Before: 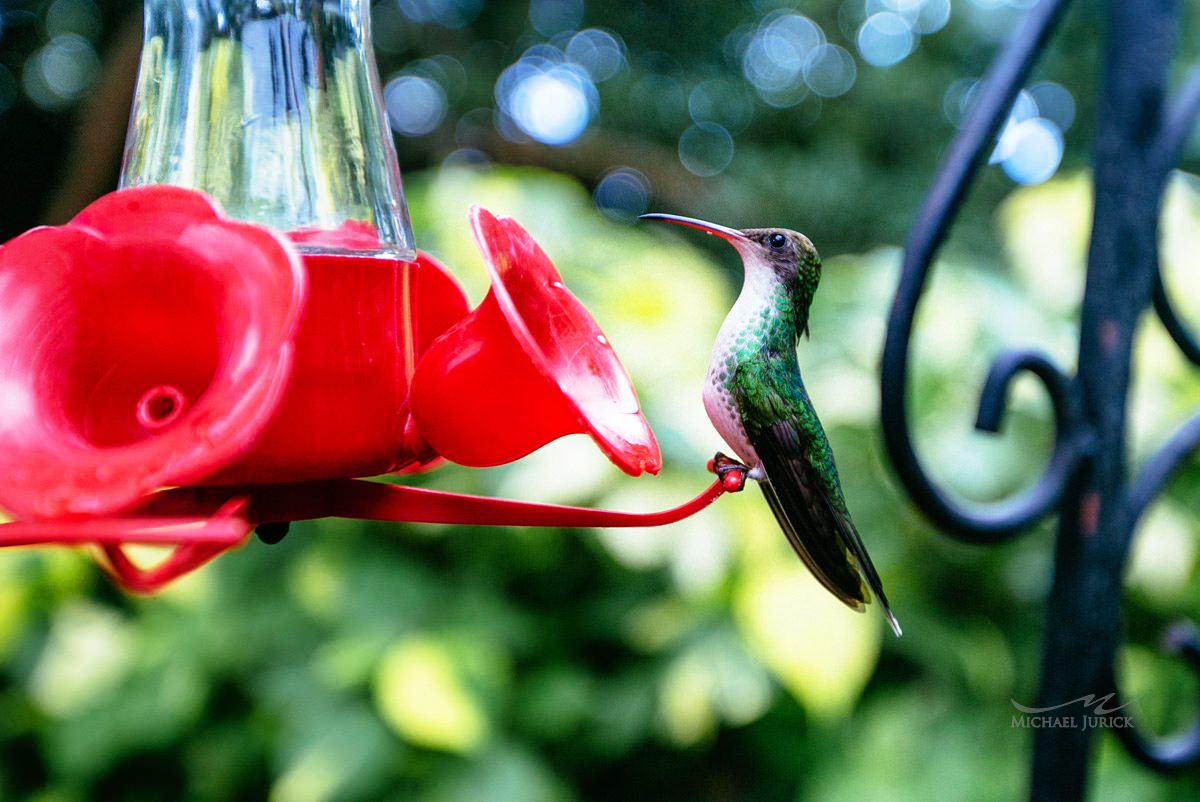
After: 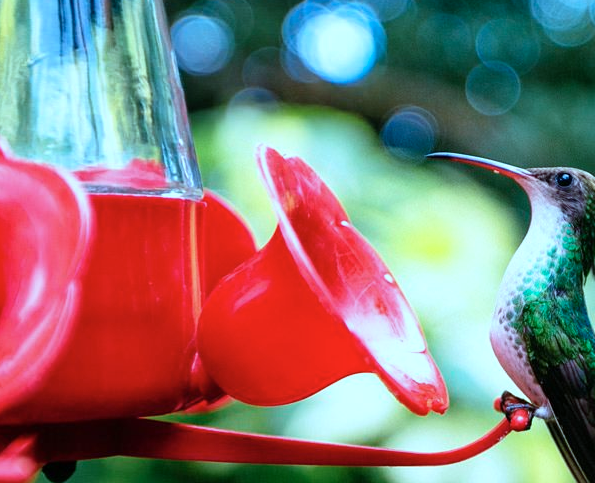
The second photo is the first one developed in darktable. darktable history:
color correction: highlights a* -12, highlights b* -15.83
tone equalizer: smoothing diameter 24.97%, edges refinement/feathering 5.91, preserve details guided filter
crop: left 17.814%, top 7.653%, right 32.555%, bottom 32.115%
